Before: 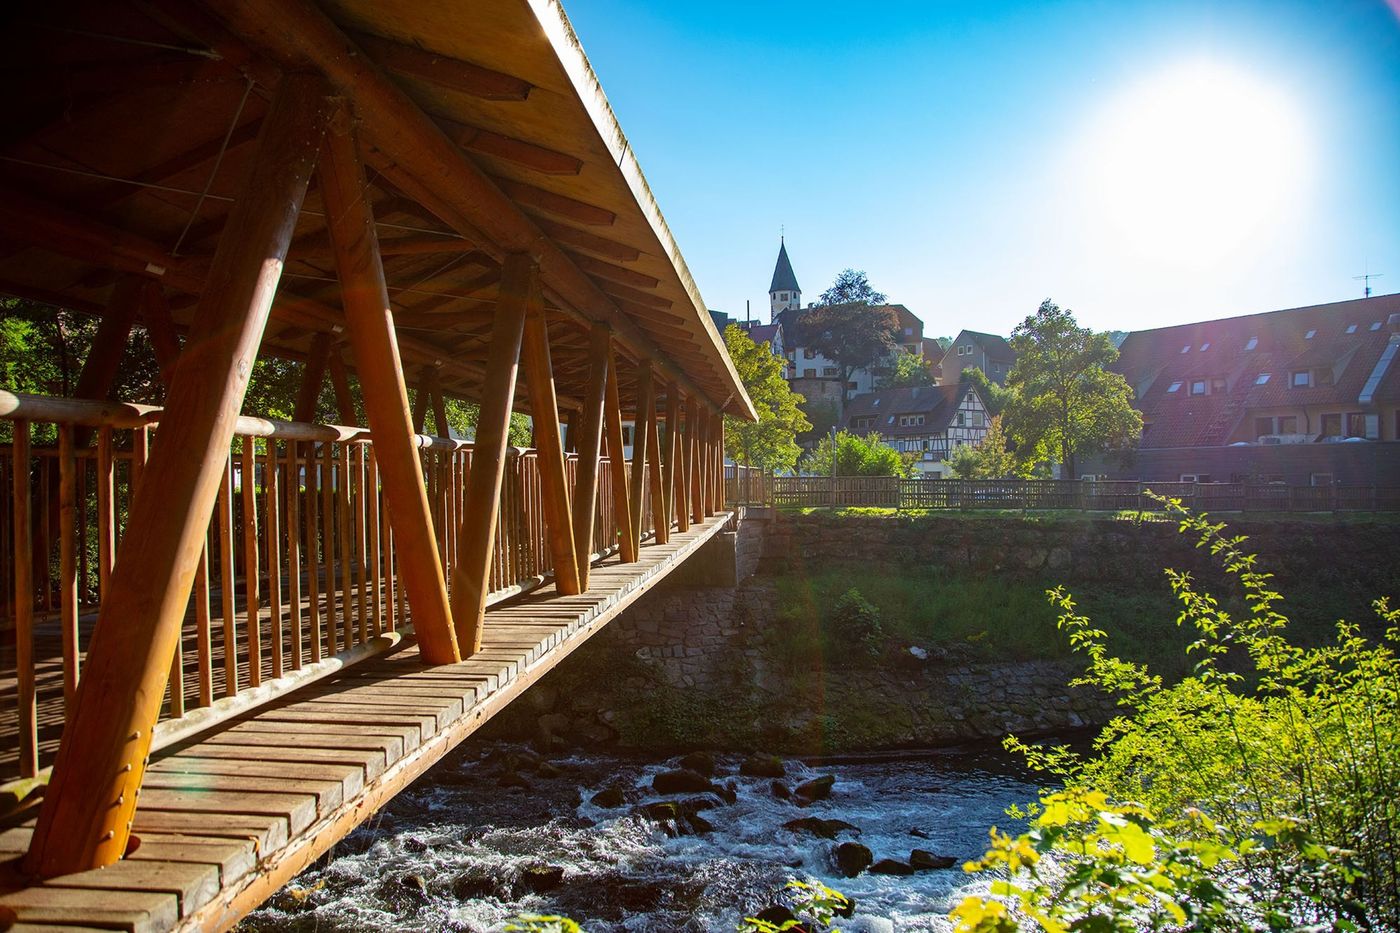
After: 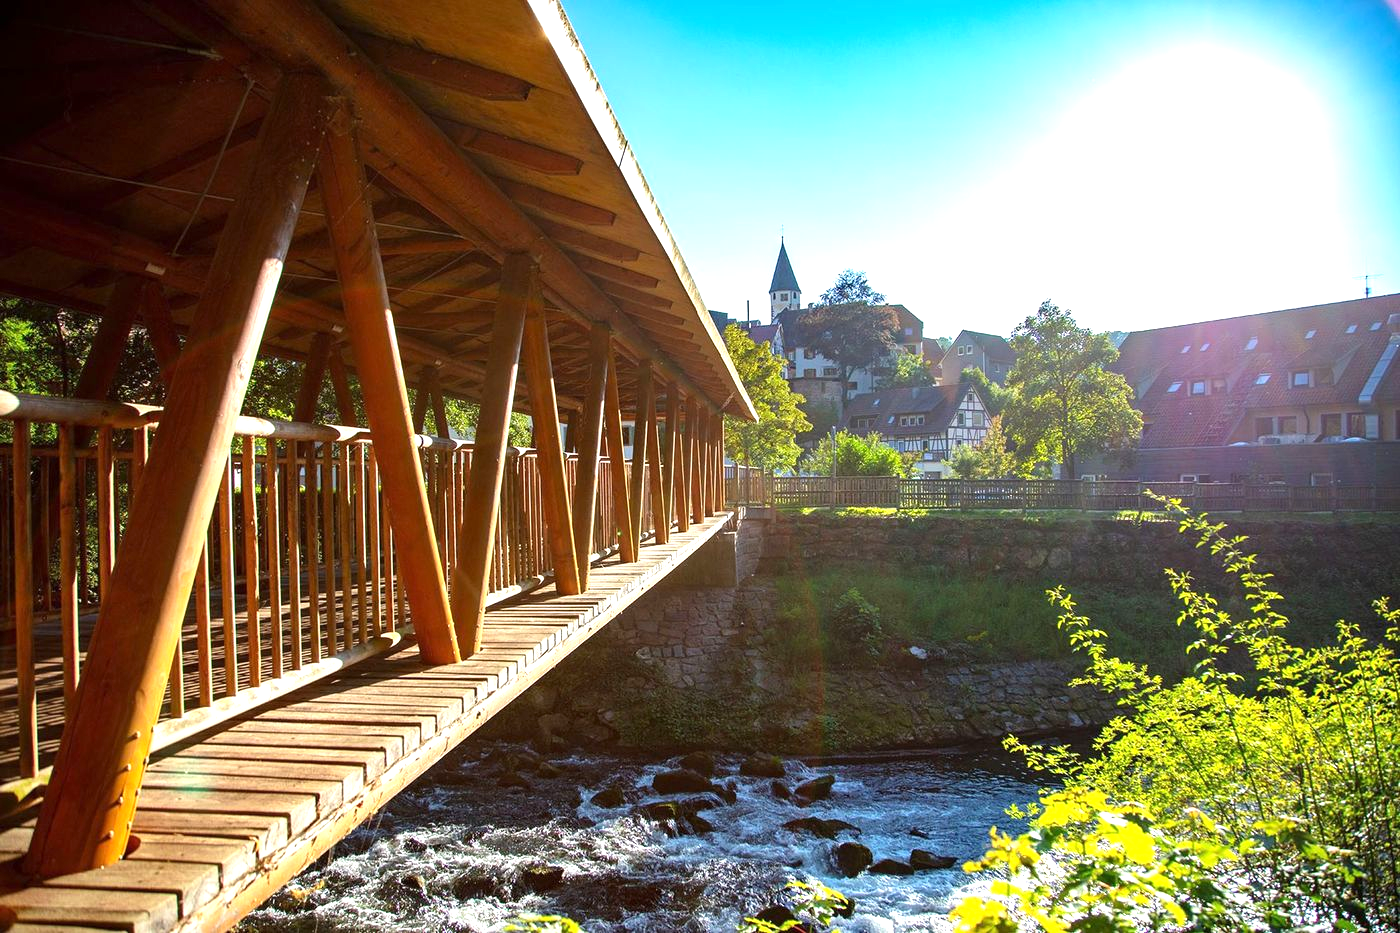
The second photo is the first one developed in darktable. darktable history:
white balance: emerald 1
exposure: exposure 0.781 EV, compensate highlight preservation false
